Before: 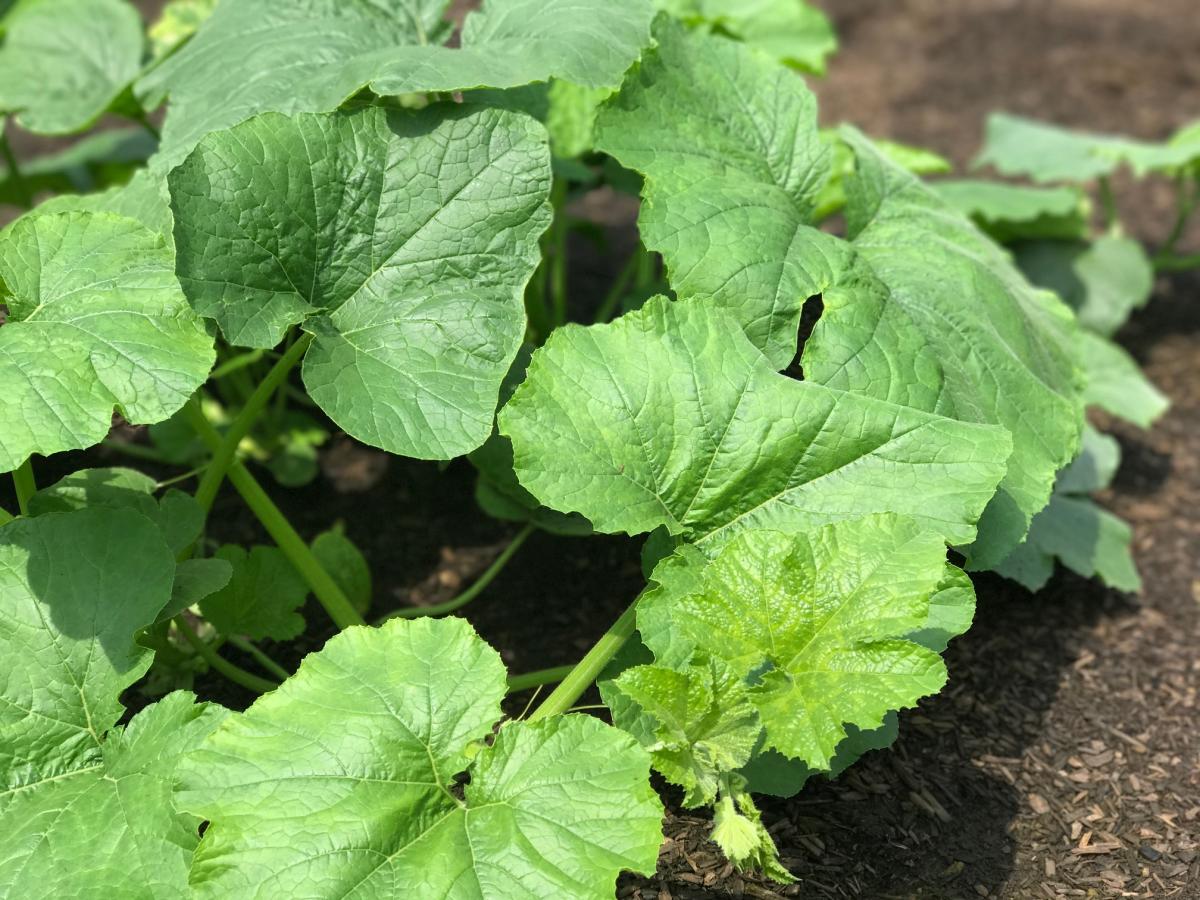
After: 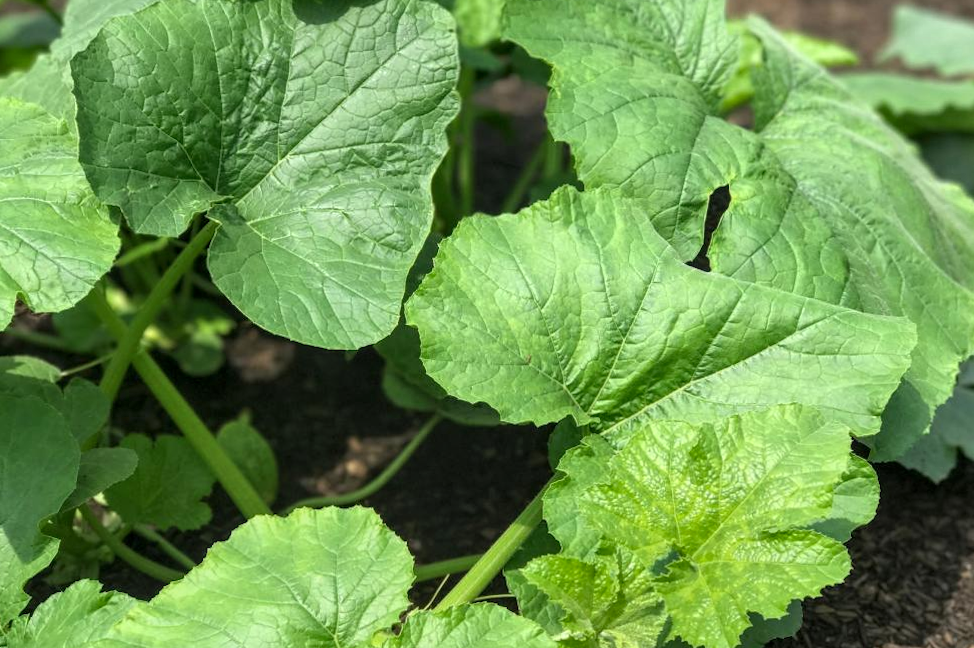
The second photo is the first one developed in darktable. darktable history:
local contrast: on, module defaults
crop: left 7.856%, top 11.836%, right 10.12%, bottom 15.387%
rotate and perspective: rotation 0.174°, lens shift (vertical) 0.013, lens shift (horizontal) 0.019, shear 0.001, automatic cropping original format, crop left 0.007, crop right 0.991, crop top 0.016, crop bottom 0.997
